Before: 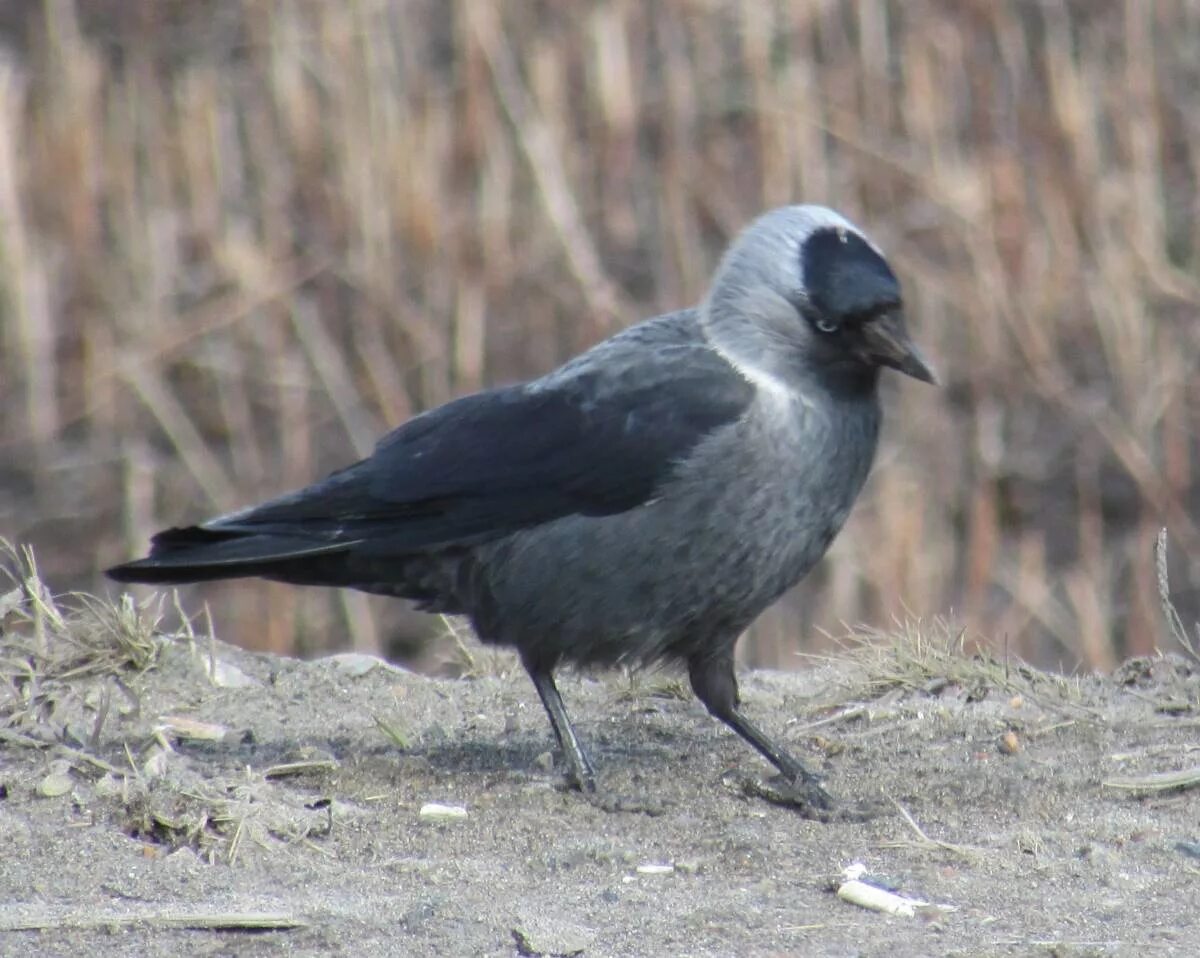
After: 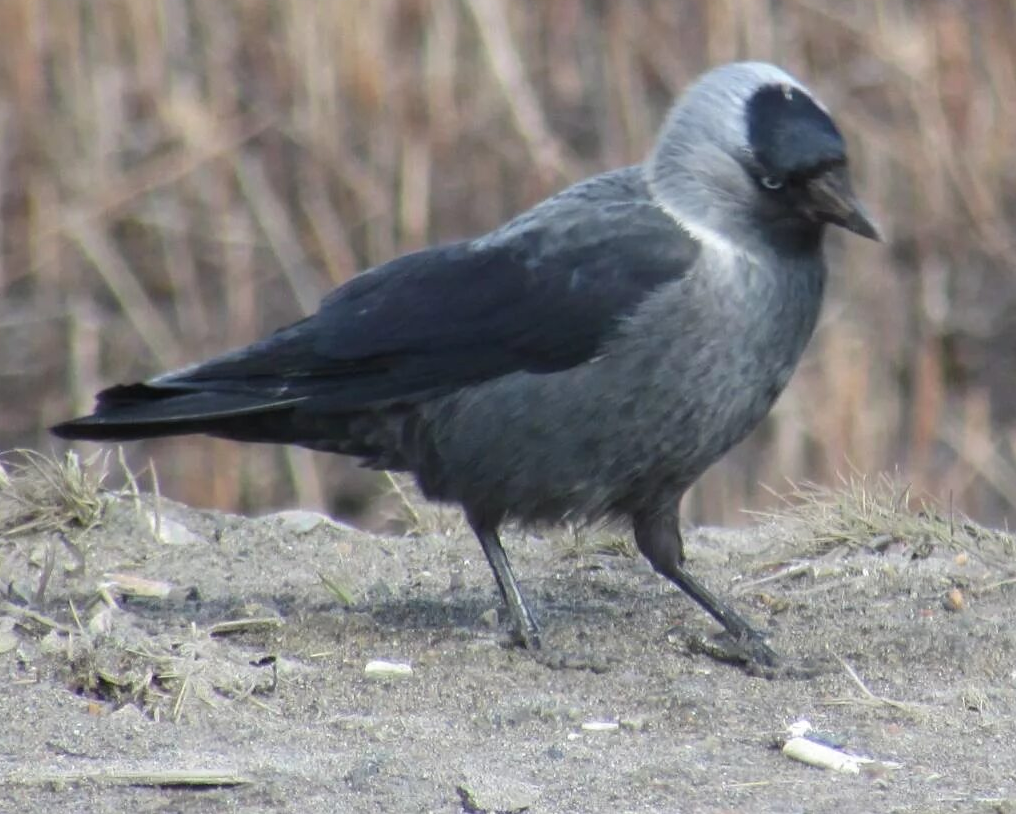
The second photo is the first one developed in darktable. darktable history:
crop and rotate: left 4.617%, top 15.021%, right 10.657%
